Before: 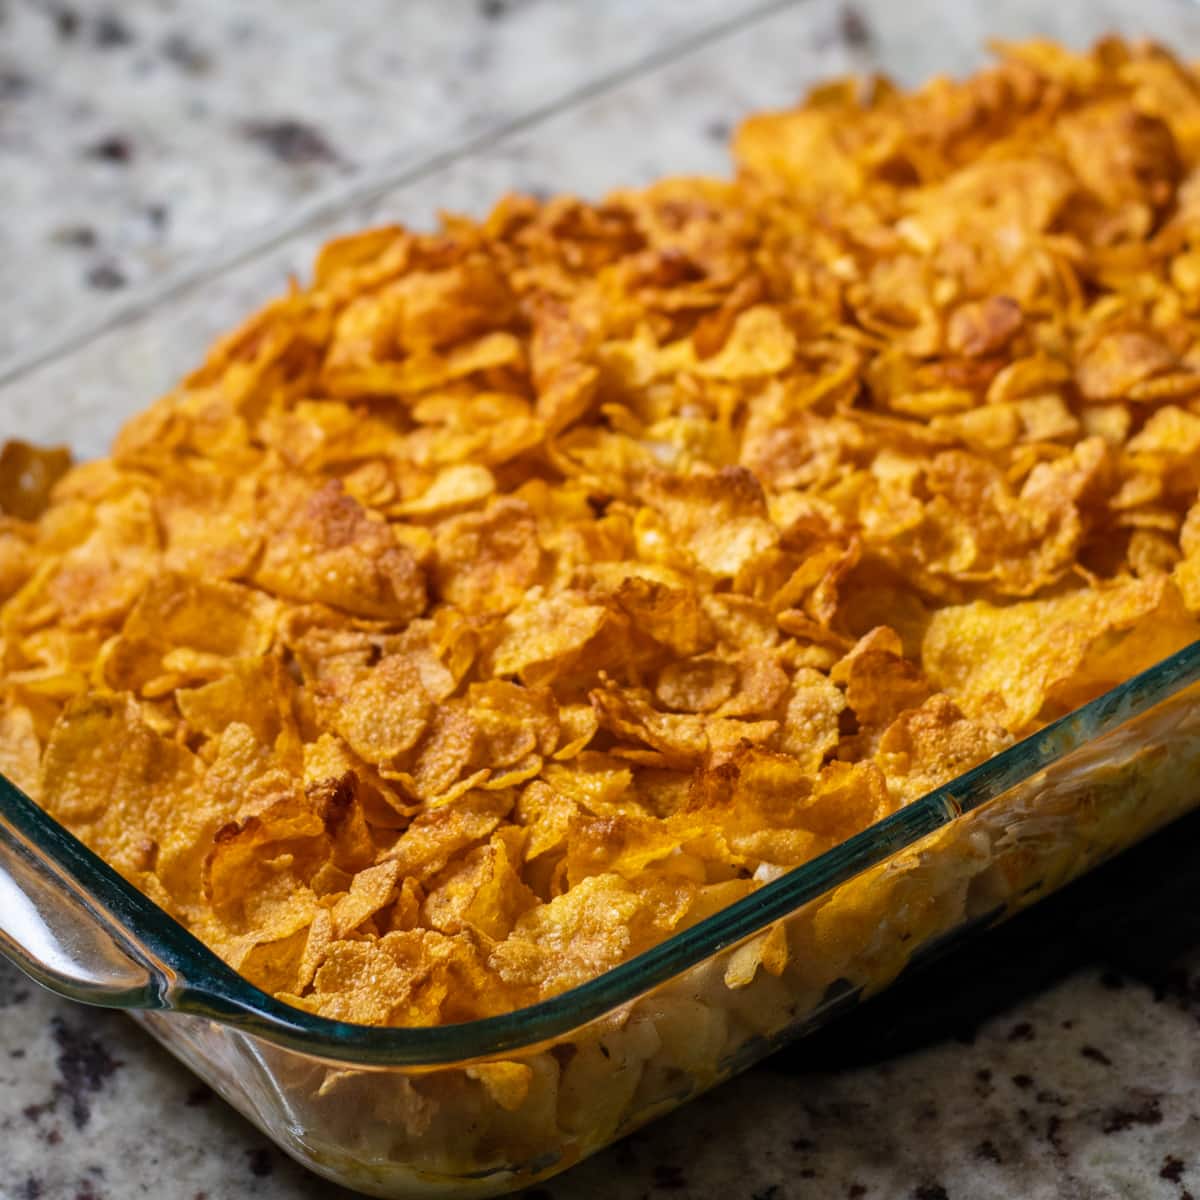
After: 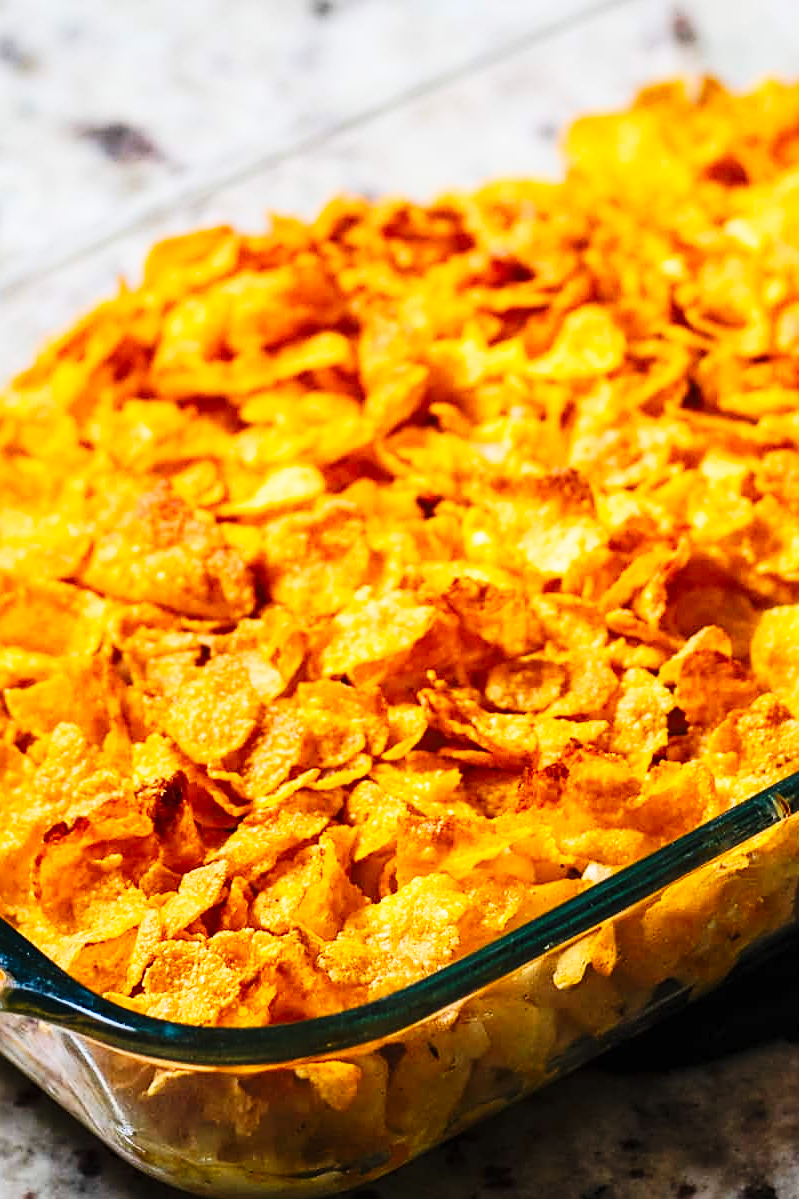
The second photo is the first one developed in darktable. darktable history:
contrast brightness saturation: contrast 0.2, brightness 0.16, saturation 0.22
sharpen: on, module defaults
crop and rotate: left 14.292%, right 19.041%
base curve: curves: ch0 [(0, 0) (0.032, 0.025) (0.121, 0.166) (0.206, 0.329) (0.605, 0.79) (1, 1)], preserve colors none
